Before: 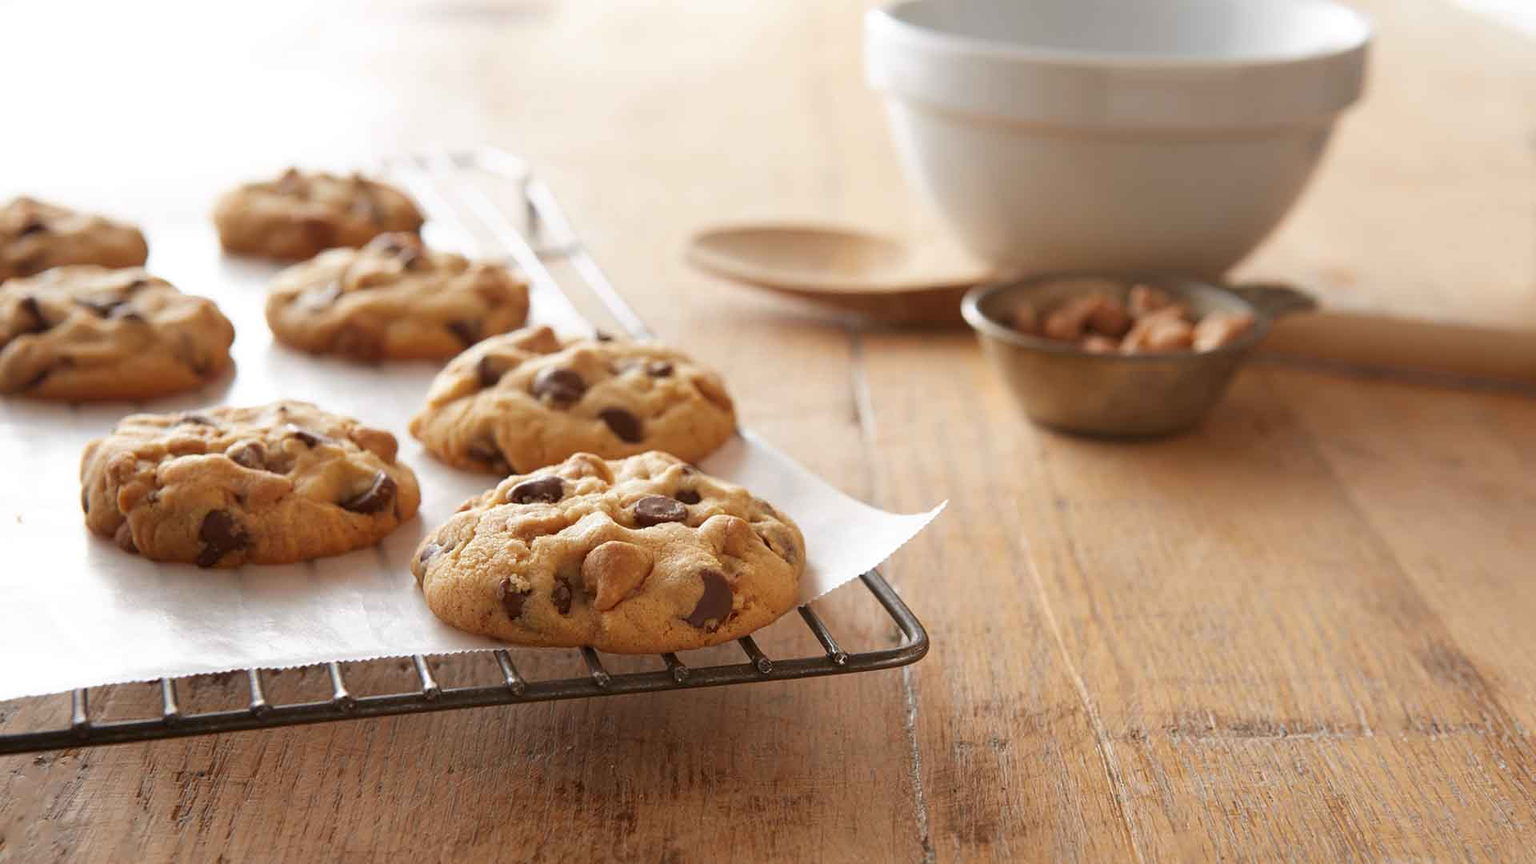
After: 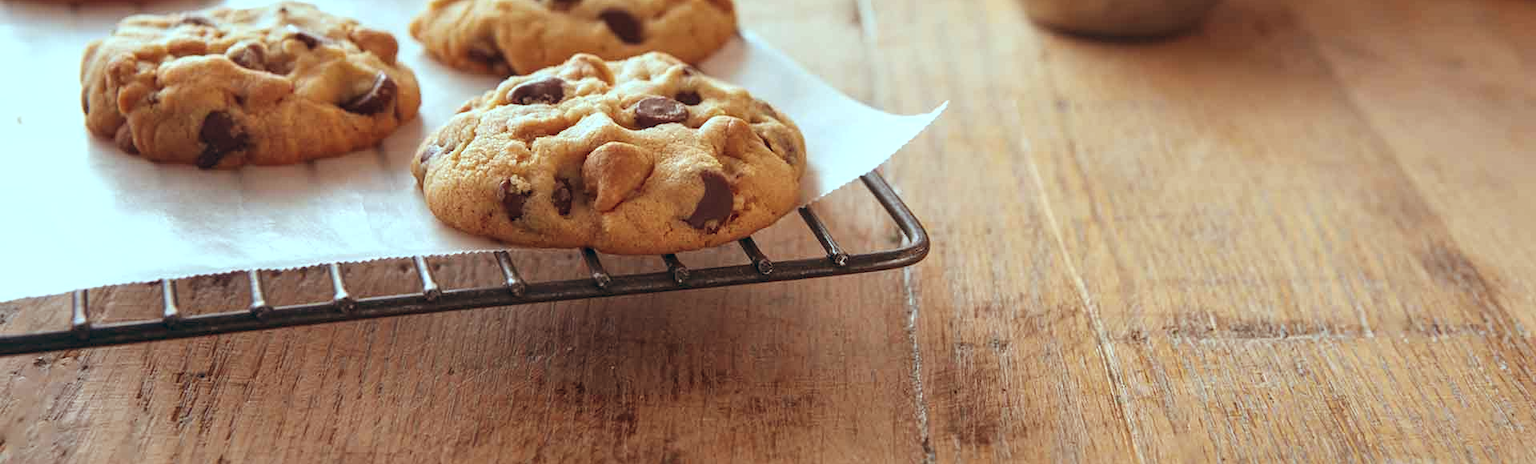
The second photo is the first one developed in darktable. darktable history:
crop and rotate: top 46.237%
local contrast: on, module defaults
color balance: lift [1.003, 0.993, 1.001, 1.007], gamma [1.018, 1.072, 0.959, 0.928], gain [0.974, 0.873, 1.031, 1.127]
contrast brightness saturation: contrast 0.1, brightness 0.03, saturation 0.09
